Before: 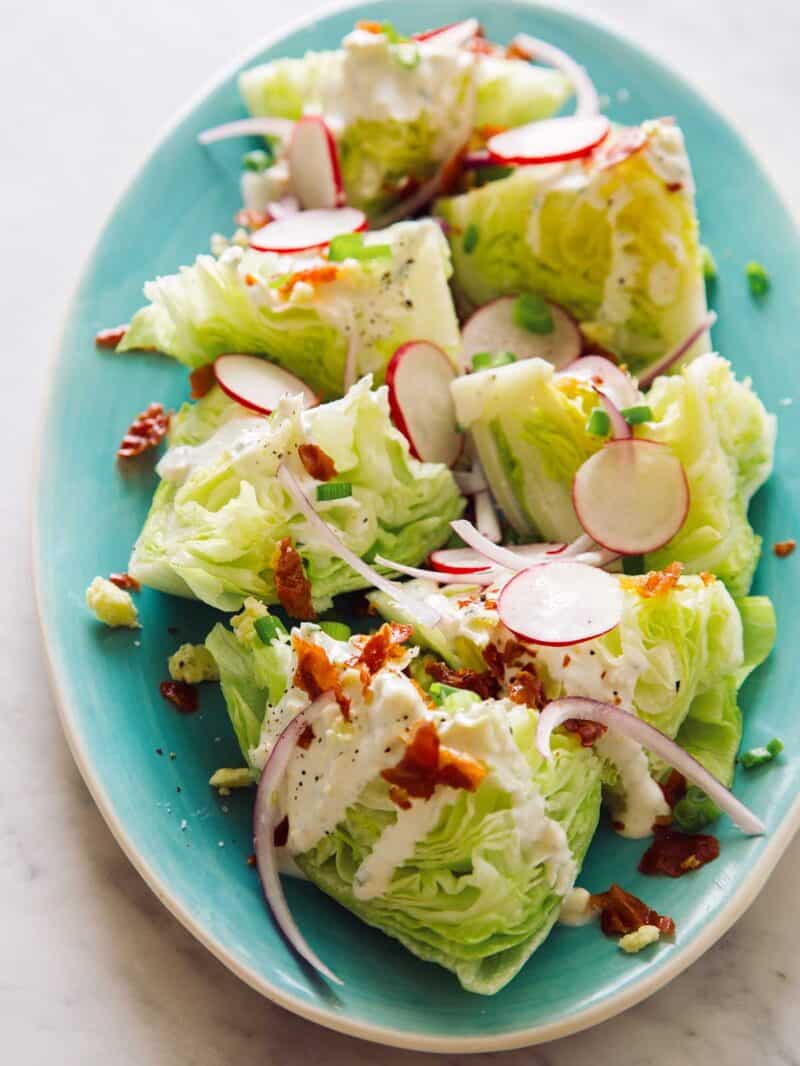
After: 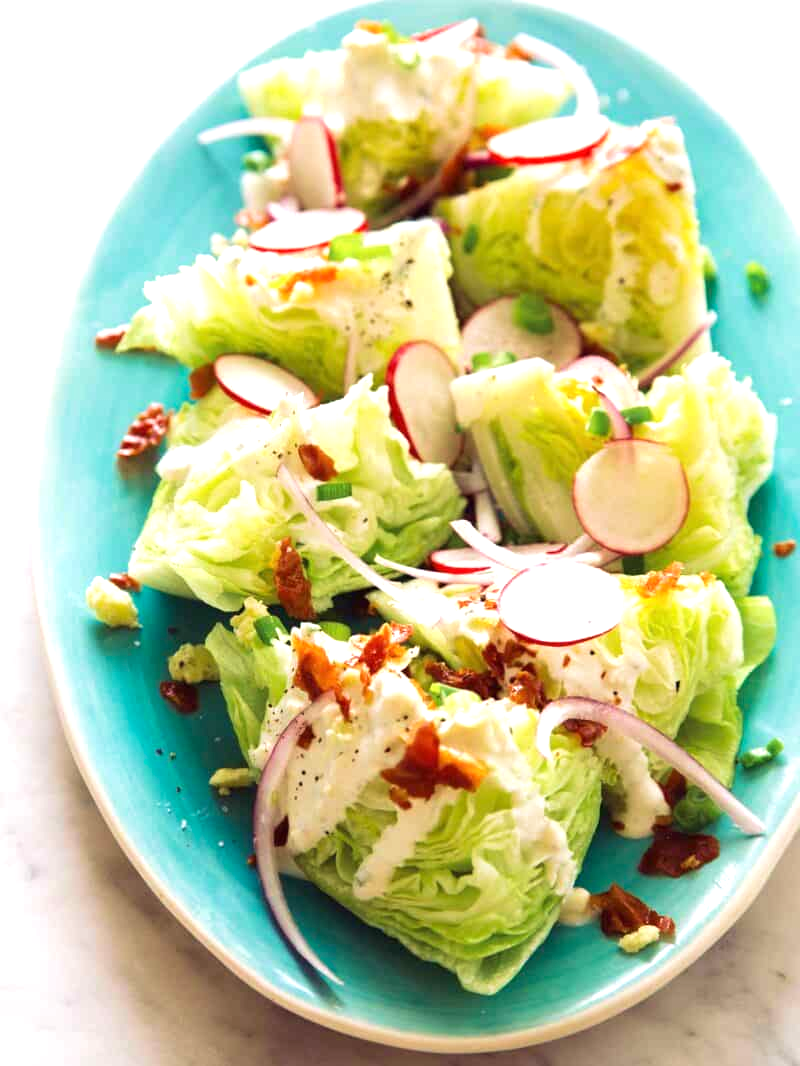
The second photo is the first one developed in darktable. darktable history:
velvia: on, module defaults
exposure: exposure 0.607 EV, compensate highlight preservation false
